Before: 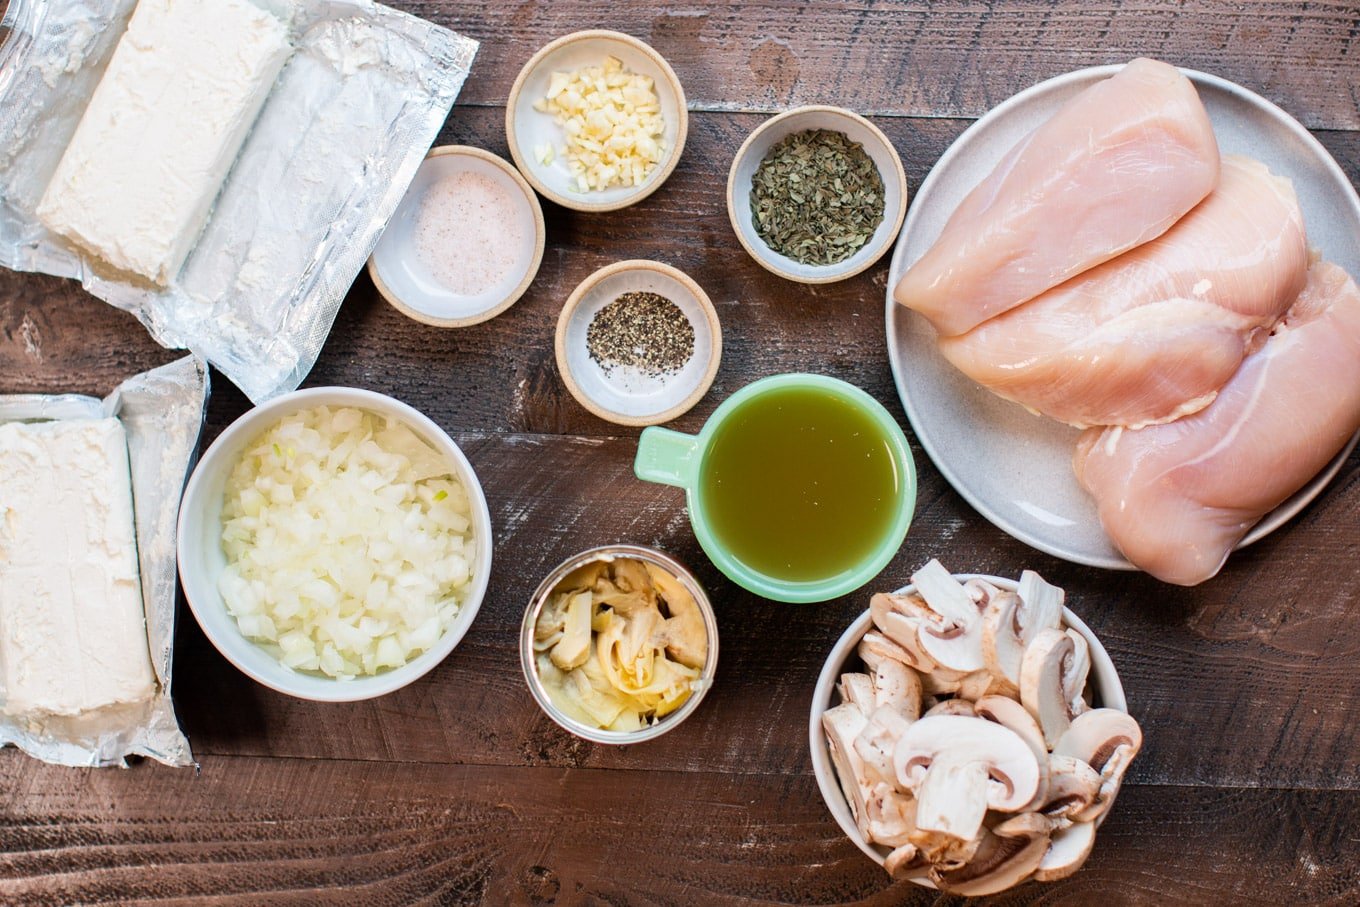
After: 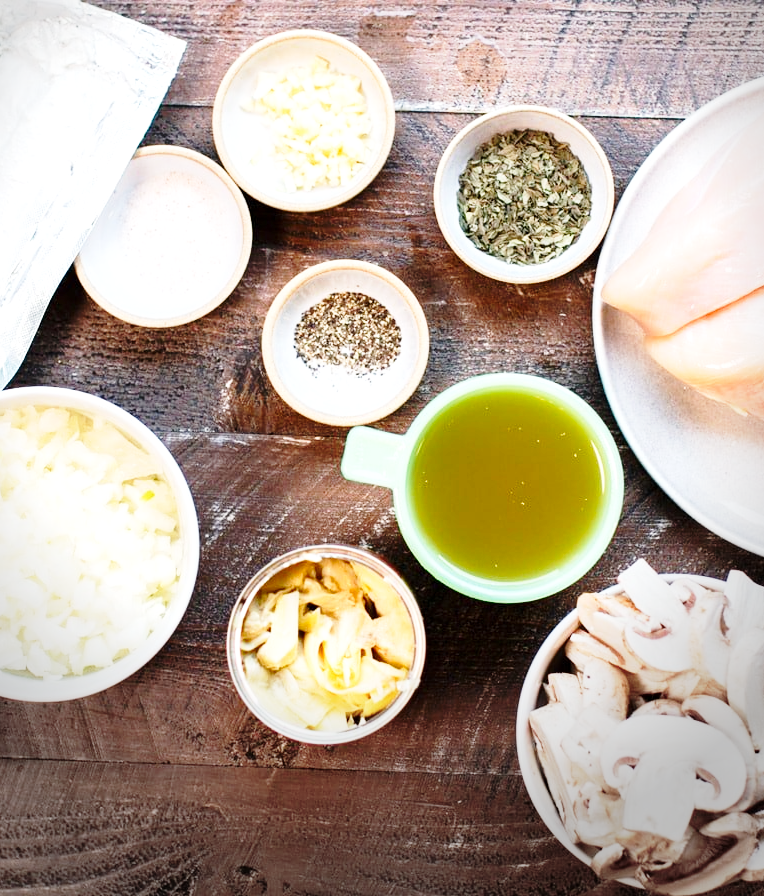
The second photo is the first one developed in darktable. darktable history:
crop: left 21.548%, right 22.253%
base curve: curves: ch0 [(0, 0) (0.028, 0.03) (0.121, 0.232) (0.46, 0.748) (0.859, 0.968) (1, 1)], preserve colors none
exposure: black level correction 0.001, exposure 0.5 EV, compensate exposure bias true, compensate highlight preservation false
vignetting: fall-off radius 45.95%, center (-0.064, -0.308)
